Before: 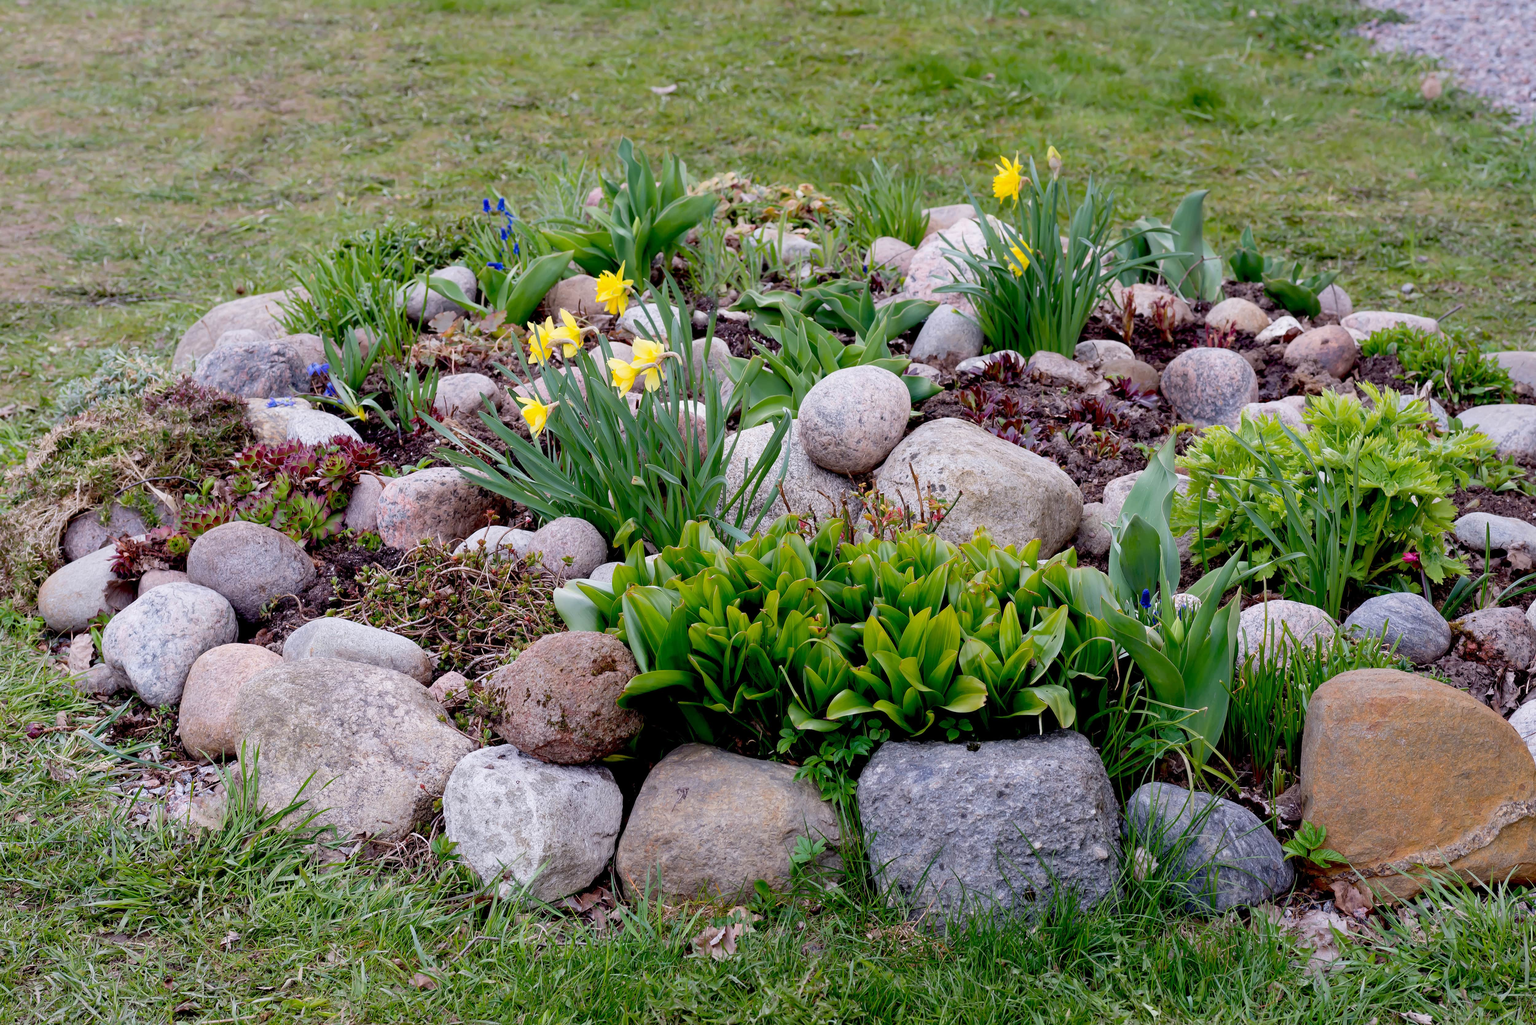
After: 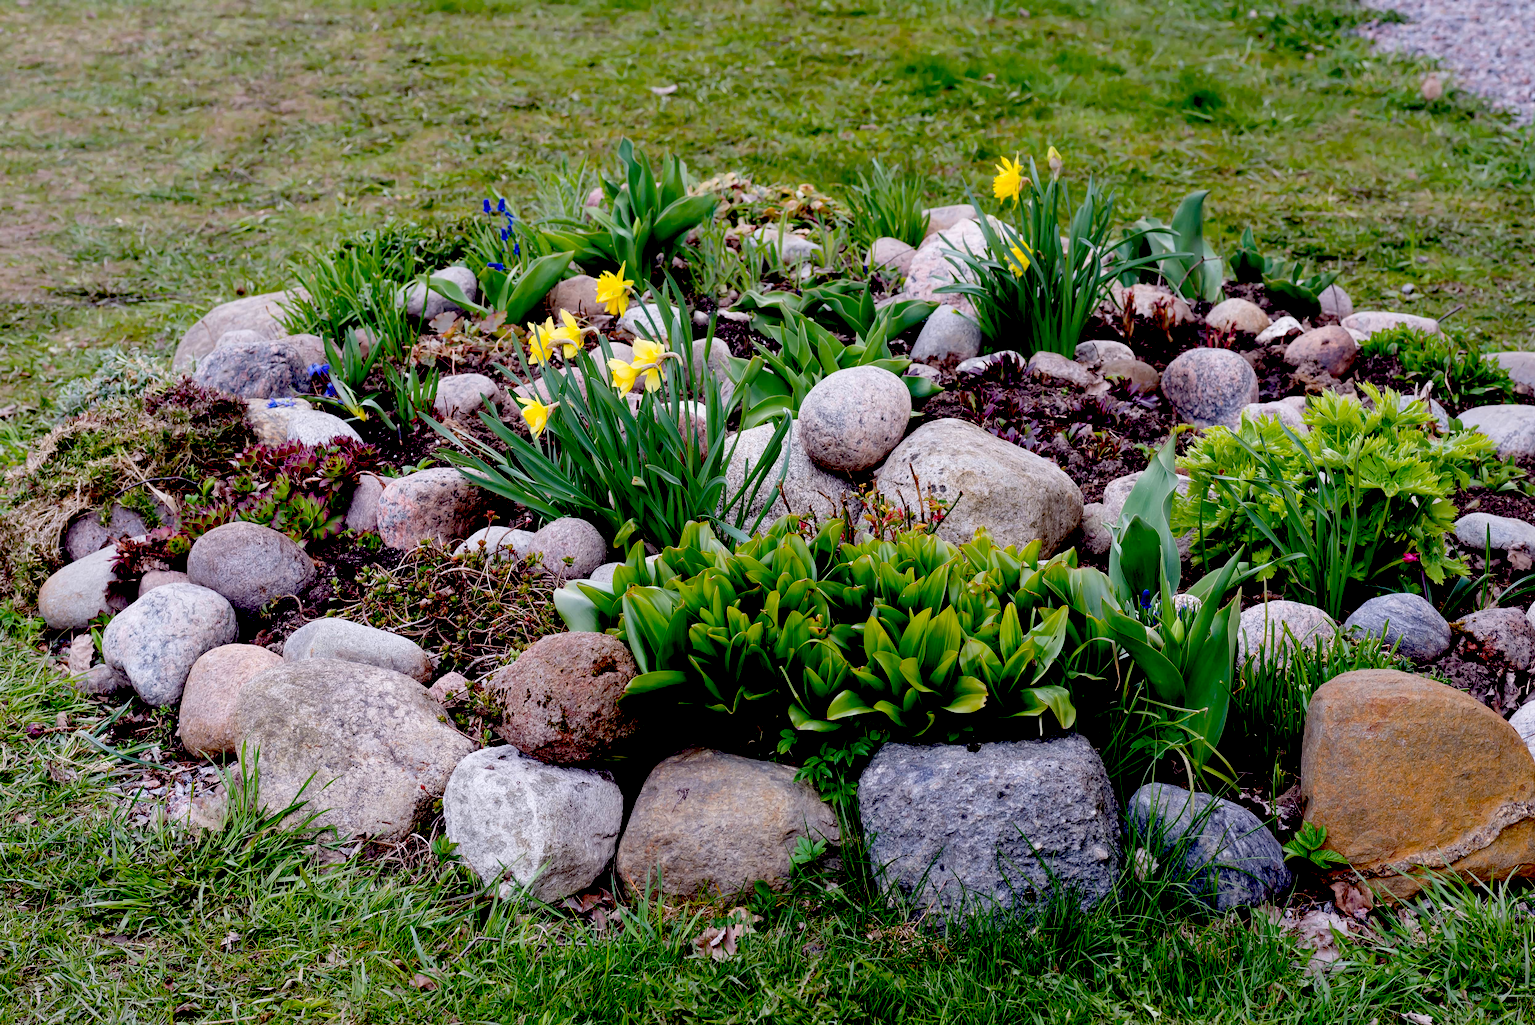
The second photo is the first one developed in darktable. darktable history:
local contrast: highlights 104%, shadows 100%, detail 119%, midtone range 0.2
exposure: black level correction 0.057, compensate highlight preservation false
